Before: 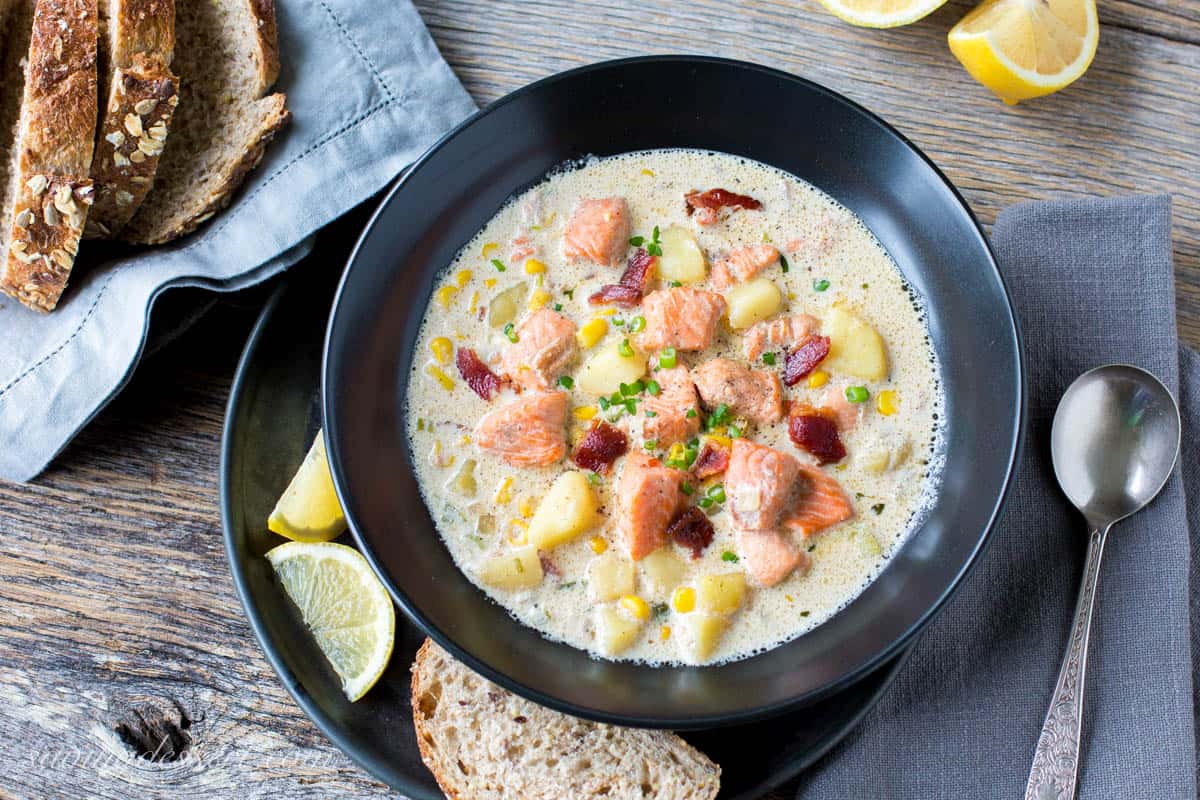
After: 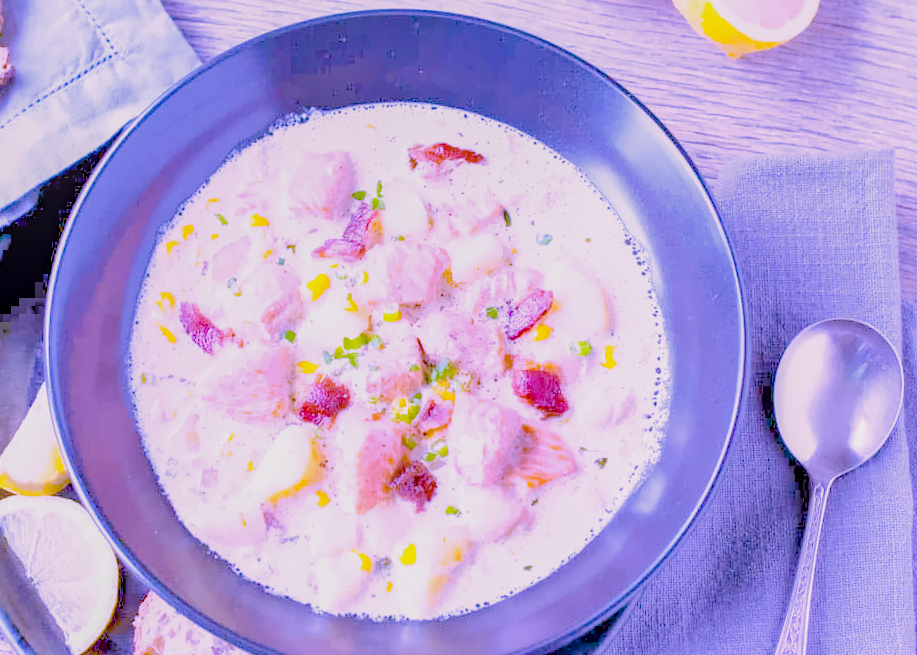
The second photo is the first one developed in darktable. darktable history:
filmic rgb "scene-referred default": black relative exposure -7.65 EV, white relative exposure 4.56 EV, hardness 3.61
crop: left 23.095%, top 5.827%, bottom 11.854%
local contrast: on, module defaults
raw chromatic aberrations: on, module defaults
color balance rgb: perceptual saturation grading › global saturation 25%, global vibrance 20%
exposure: black level correction 0.001, exposure 0.5 EV, compensate exposure bias true, compensate highlight preservation false
highlight reconstruction: method reconstruct color, iterations 1, diameter of reconstruction 64 px
hot pixels: on, module defaults
lens correction: scale 1.01, crop 1, focal 85, aperture 2.5, distance 5.18, camera "Canon EOS RP", lens "Canon RF 85mm F2 MACRO IS STM"
denoise (profiled): patch size 2, preserve shadows 1.05, bias correction -0.266, scattering 0.232, a [-1, 0, 0], b [0, 0, 0], compensate highlight preservation false
tone equalizer "relight: fill-in": -7 EV 0.15 EV, -6 EV 0.6 EV, -5 EV 1.15 EV, -4 EV 1.33 EV, -3 EV 1.15 EV, -2 EV 0.6 EV, -1 EV 0.15 EV, mask exposure compensation -0.5 EV
haze removal: compatibility mode true, adaptive false
shadows and highlights: shadows 25, highlights -25
white balance: red 1.285, blue 2.66
